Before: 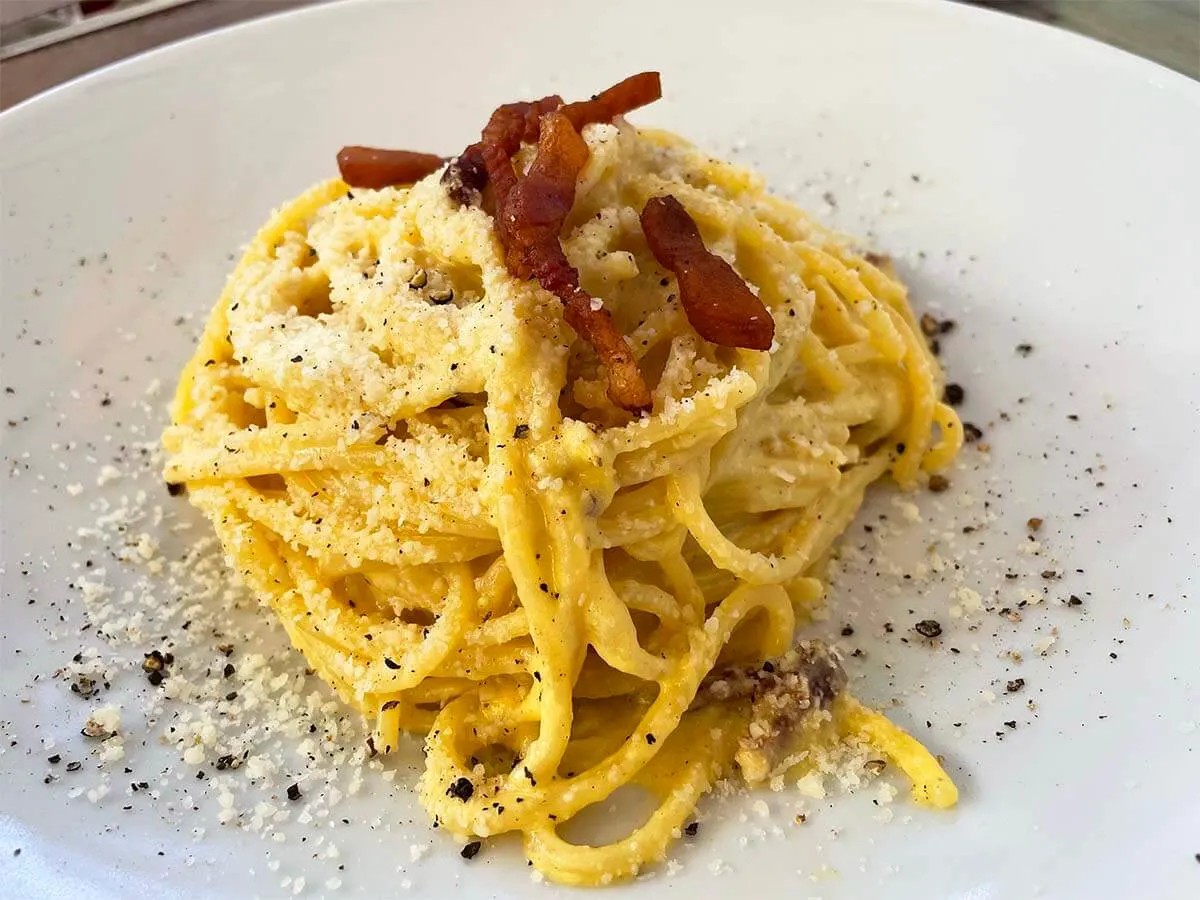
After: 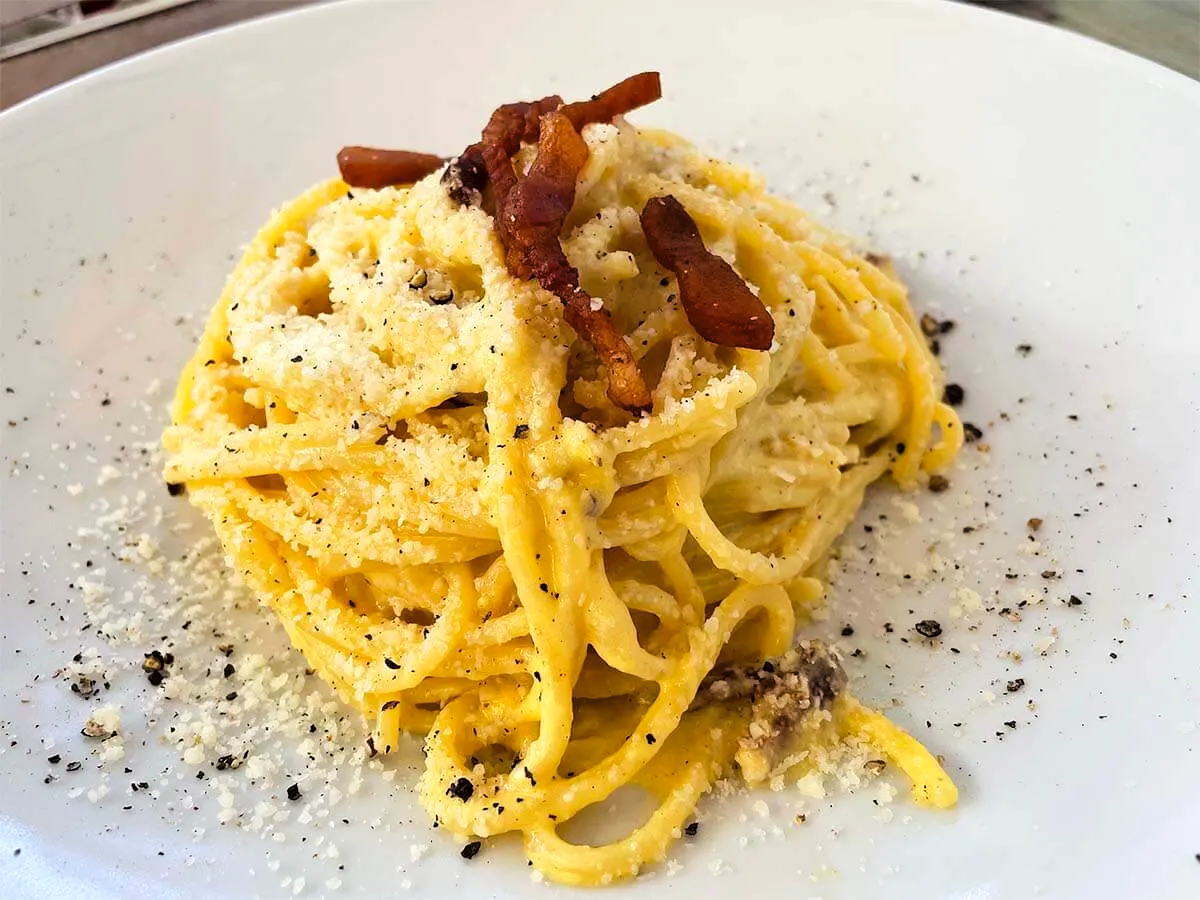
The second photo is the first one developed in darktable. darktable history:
exposure: exposure 0.074 EV, compensate highlight preservation false
tone curve: curves: ch0 [(0.003, 0) (0.066, 0.031) (0.163, 0.112) (0.264, 0.238) (0.395, 0.408) (0.517, 0.56) (0.684, 0.734) (0.791, 0.814) (1, 1)]; ch1 [(0, 0) (0.164, 0.115) (0.337, 0.332) (0.39, 0.398) (0.464, 0.461) (0.501, 0.5) (0.507, 0.5) (0.534, 0.532) (0.577, 0.59) (0.652, 0.681) (0.733, 0.749) (0.811, 0.796) (1, 1)]; ch2 [(0, 0) (0.337, 0.382) (0.464, 0.476) (0.501, 0.5) (0.527, 0.54) (0.551, 0.565) (0.6, 0.59) (0.687, 0.675) (1, 1)], color space Lab, linked channels, preserve colors none
